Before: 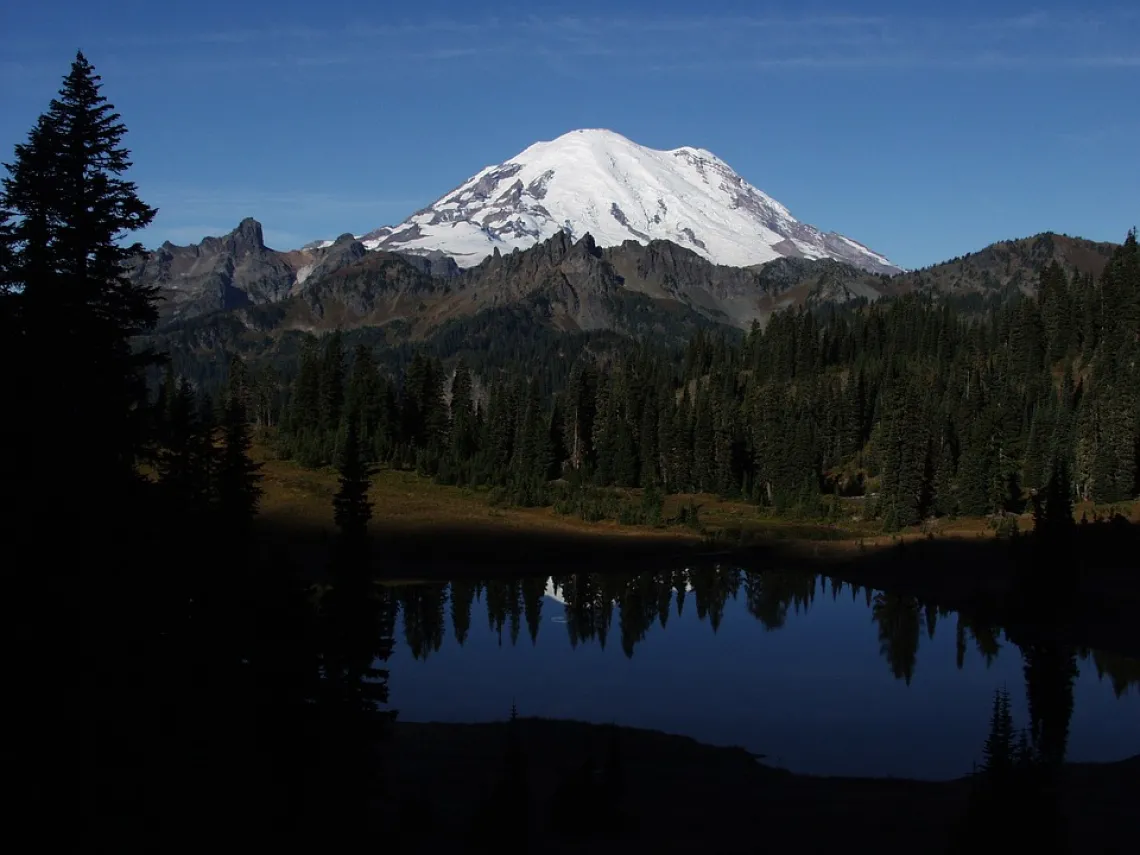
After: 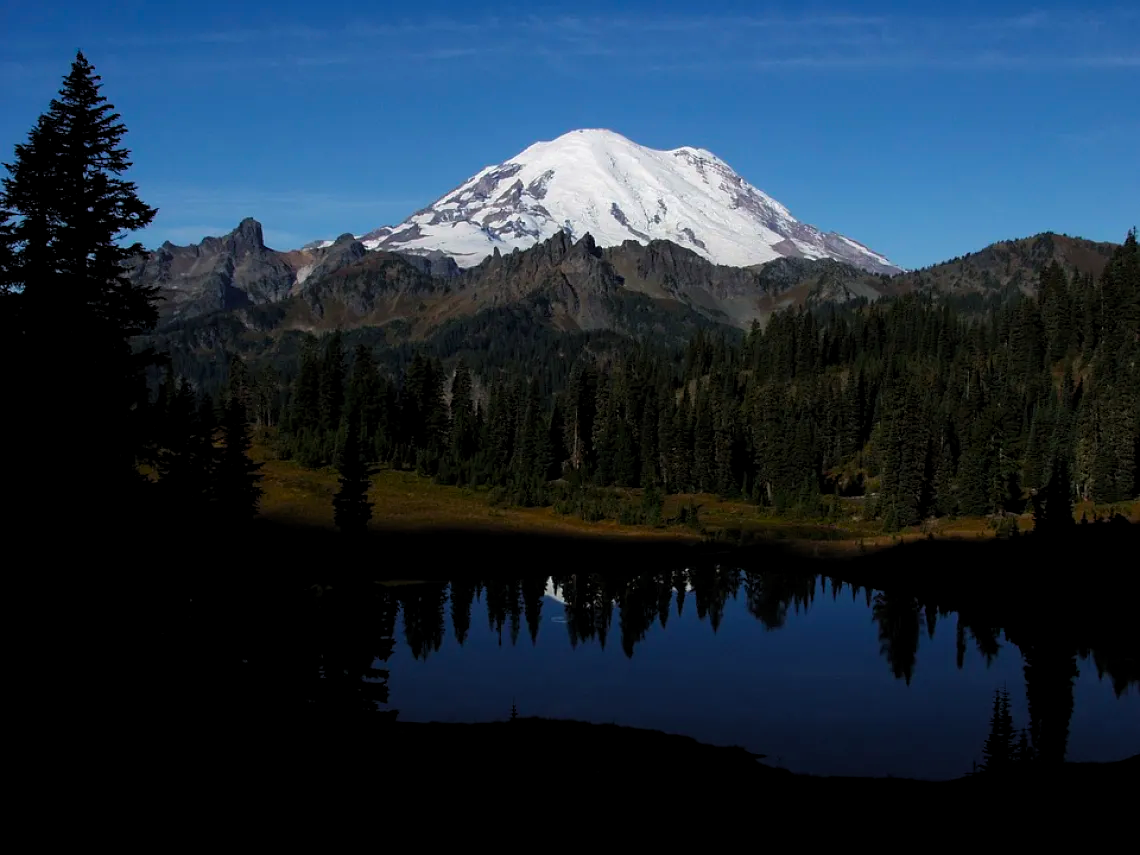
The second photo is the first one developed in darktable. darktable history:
color balance rgb: perceptual saturation grading › global saturation 25%, global vibrance 20%
levels: levels [0.026, 0.507, 0.987]
